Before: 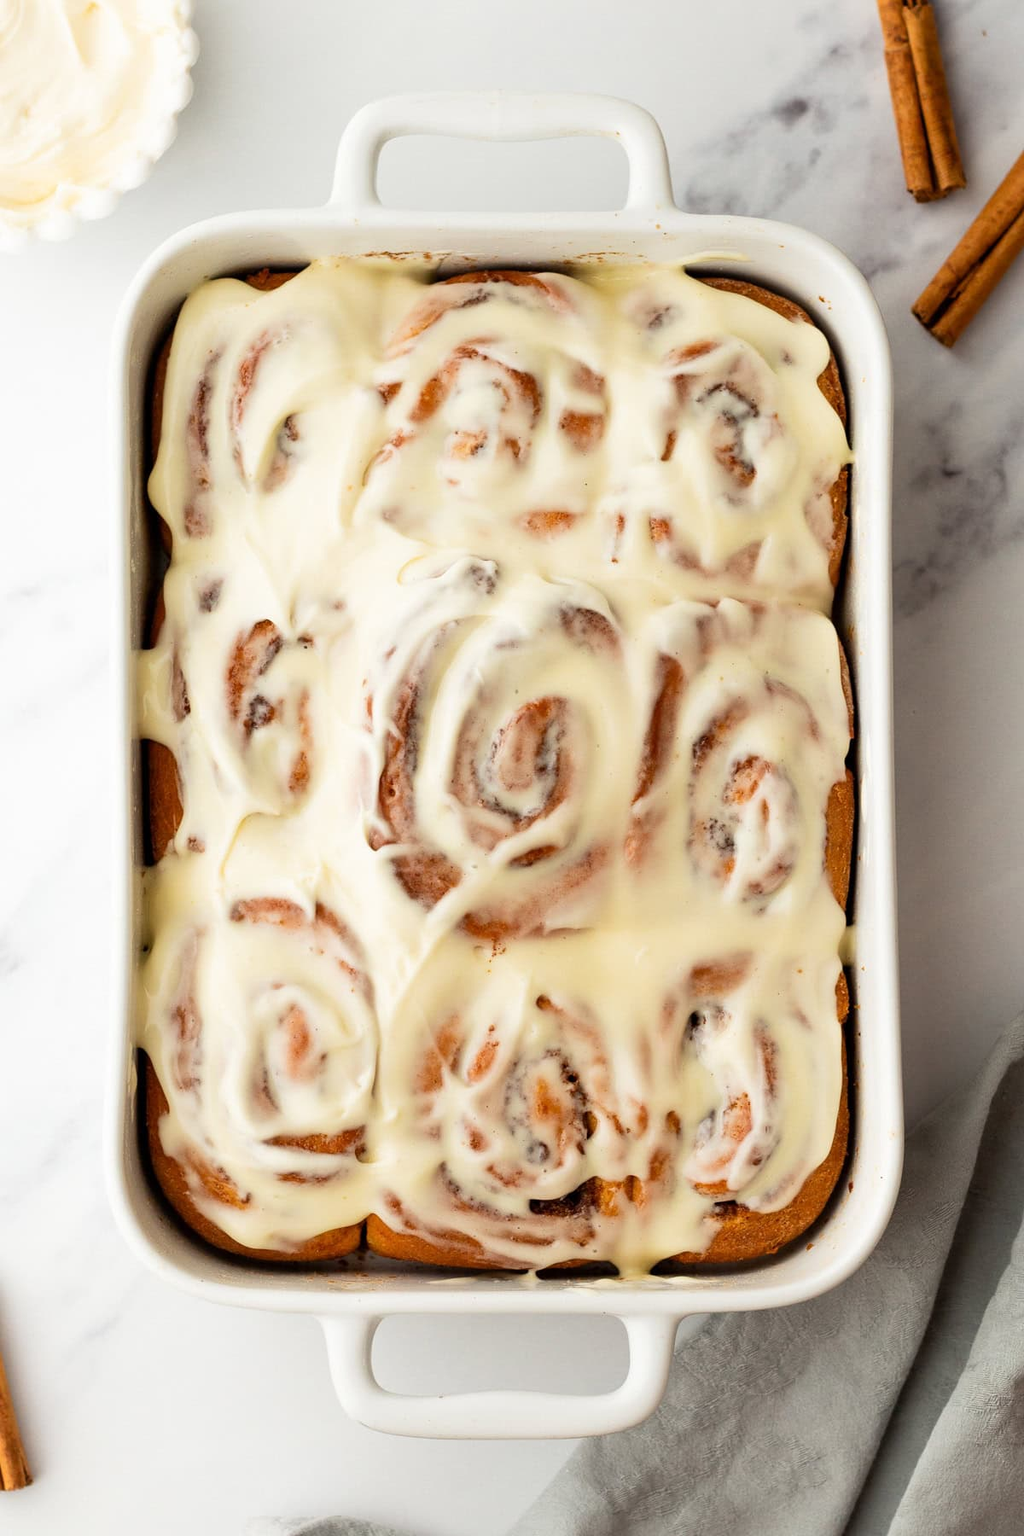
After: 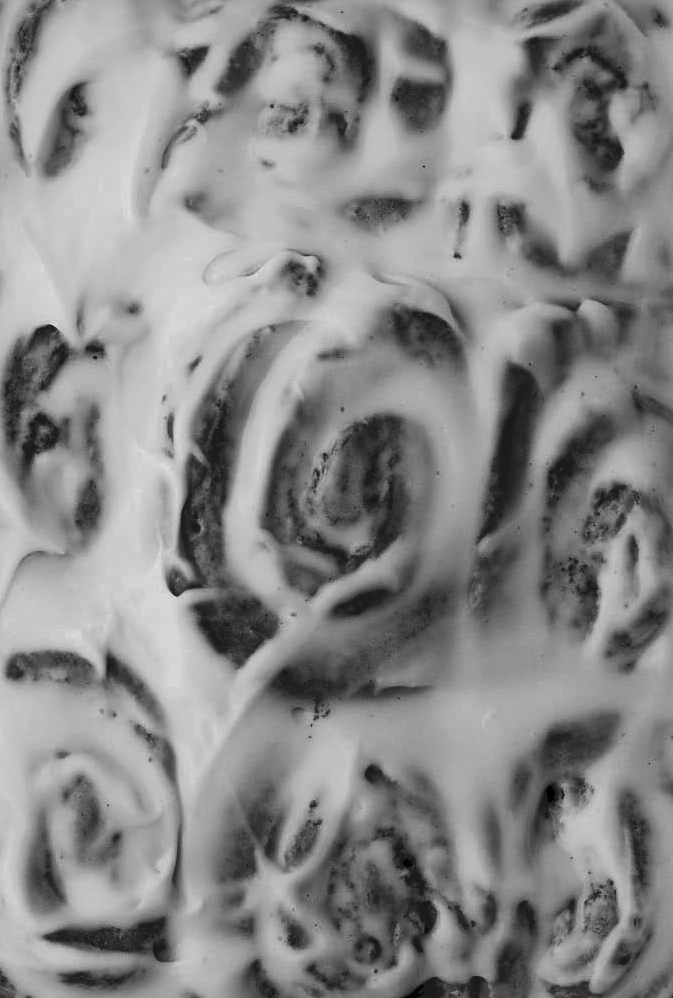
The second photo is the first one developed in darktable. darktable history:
tone curve: curves: ch0 [(0, 0) (0.003, 0.096) (0.011, 0.096) (0.025, 0.098) (0.044, 0.099) (0.069, 0.106) (0.1, 0.128) (0.136, 0.153) (0.177, 0.186) (0.224, 0.218) (0.277, 0.265) (0.335, 0.316) (0.399, 0.374) (0.468, 0.445) (0.543, 0.526) (0.623, 0.605) (0.709, 0.681) (0.801, 0.758) (0.898, 0.819) (1, 1)], color space Lab, independent channels, preserve colors none
haze removal: strength 0.301, distance 0.249, compatibility mode true, adaptive false
crop and rotate: left 21.992%, top 22.305%, right 21.916%, bottom 22.228%
contrast brightness saturation: contrast -0.035, brightness -0.587, saturation -0.982
